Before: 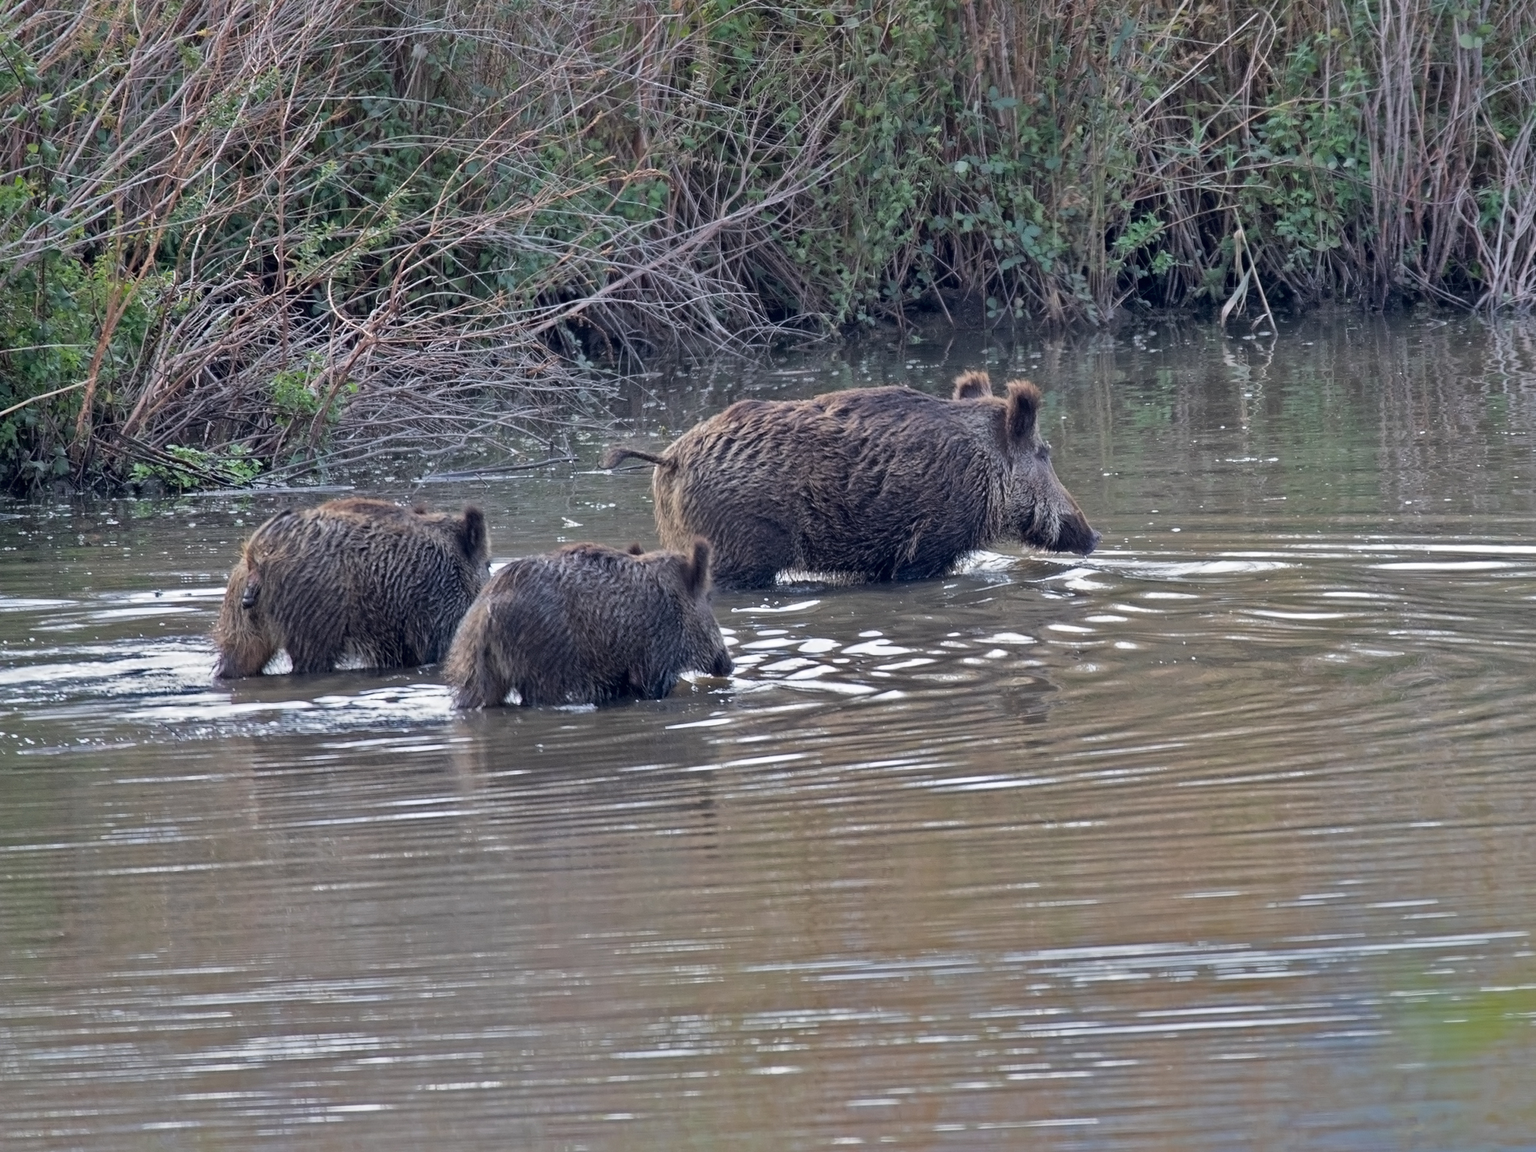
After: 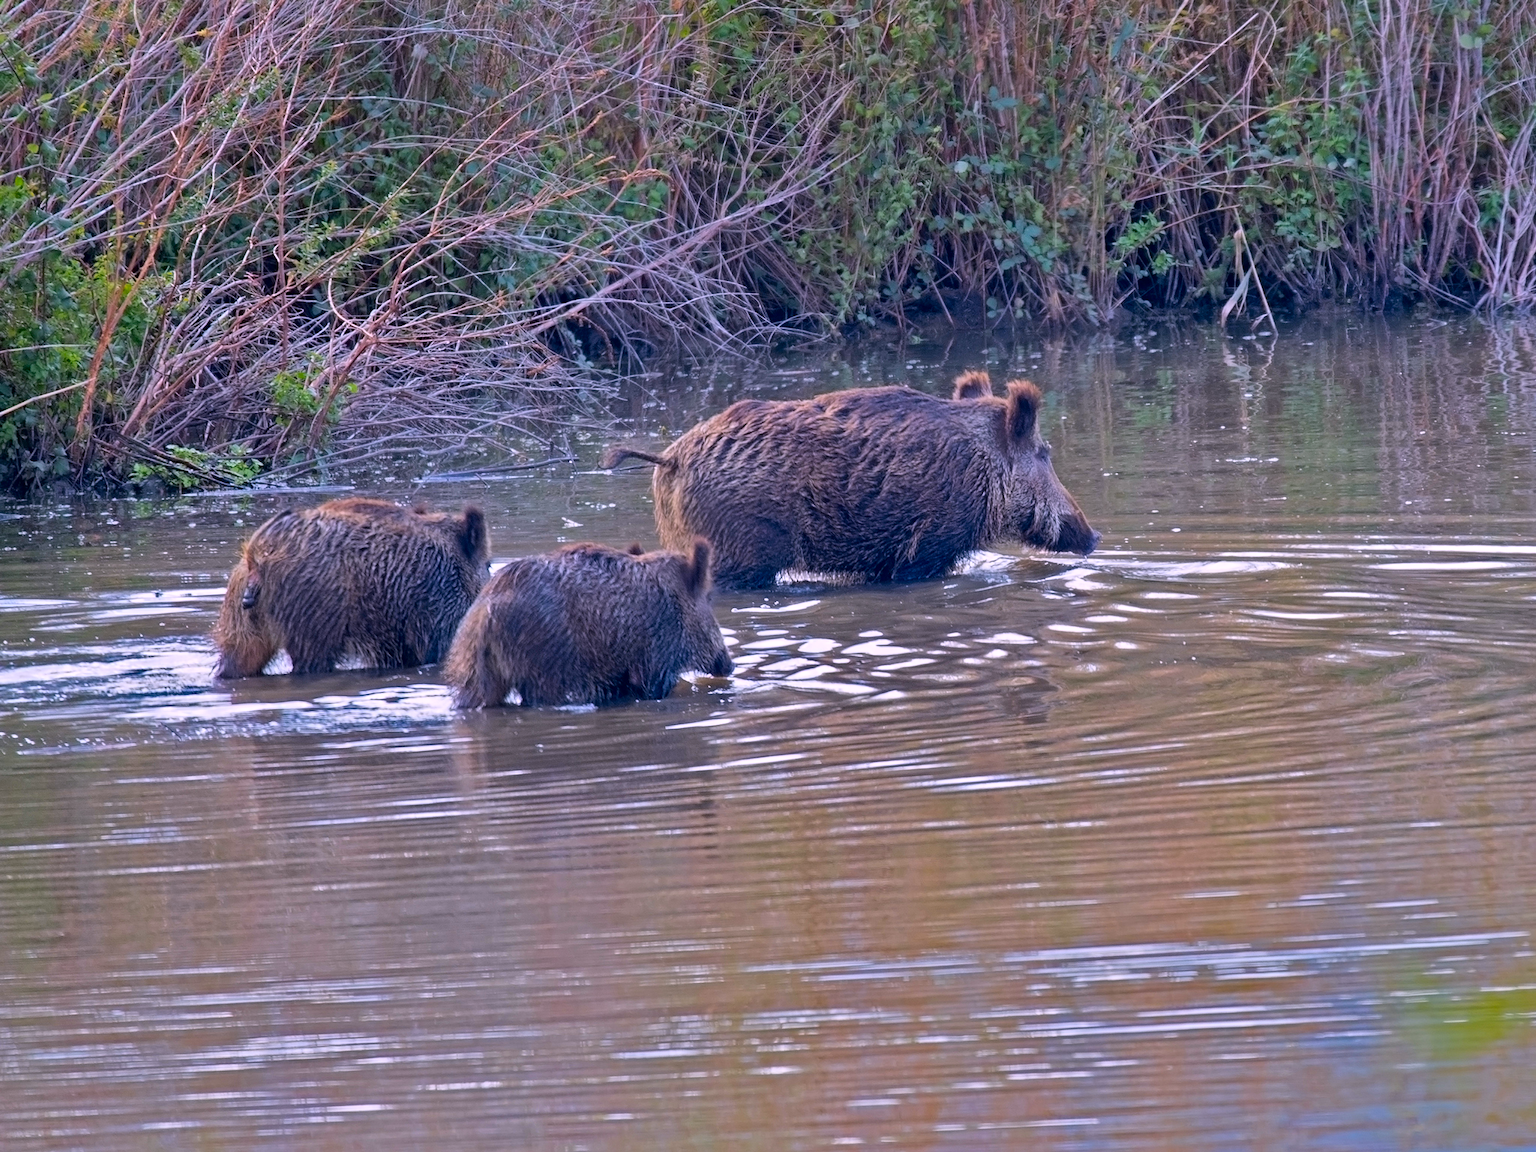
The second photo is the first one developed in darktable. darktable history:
color contrast: green-magenta contrast 1.55, blue-yellow contrast 1.83
white balance: red 1.05, blue 1.072
